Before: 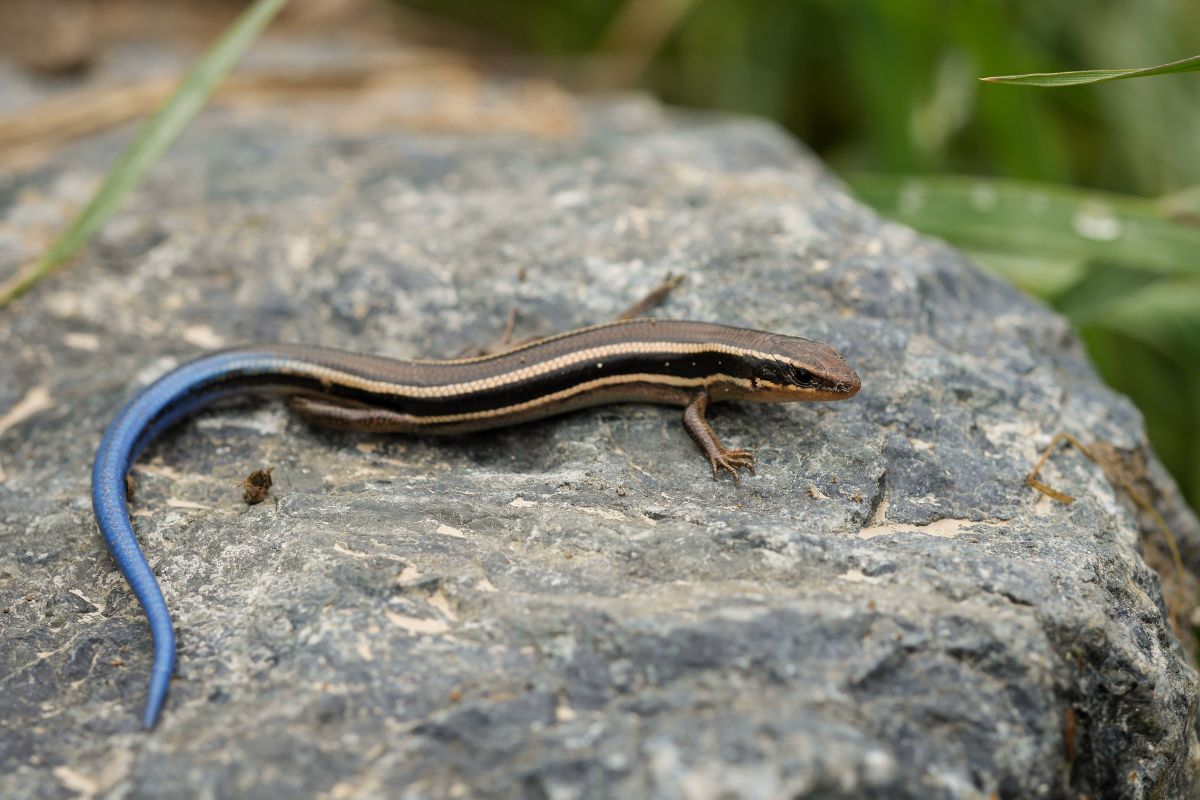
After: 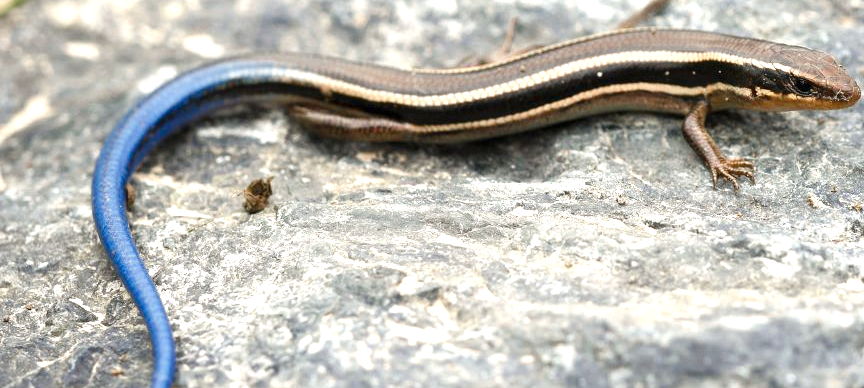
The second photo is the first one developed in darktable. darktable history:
color zones: curves: ch0 [(0, 0.5) (0.125, 0.4) (0.25, 0.5) (0.375, 0.4) (0.5, 0.4) (0.625, 0.35) (0.75, 0.35) (0.875, 0.5)]; ch1 [(0, 0.35) (0.125, 0.45) (0.25, 0.35) (0.375, 0.35) (0.5, 0.35) (0.625, 0.35) (0.75, 0.45) (0.875, 0.35)]; ch2 [(0, 0.6) (0.125, 0.5) (0.25, 0.5) (0.375, 0.6) (0.5, 0.6) (0.625, 0.5) (0.75, 0.5) (0.875, 0.5)]
crop: top 36.498%, right 27.964%, bottom 14.995%
exposure: black level correction 0, exposure 0.9 EV, compensate highlight preservation false
color balance rgb: linear chroma grading › shadows 32%, linear chroma grading › global chroma -2%, linear chroma grading › mid-tones 4%, perceptual saturation grading › global saturation -2%, perceptual saturation grading › highlights -8%, perceptual saturation grading › mid-tones 8%, perceptual saturation grading › shadows 4%, perceptual brilliance grading › highlights 8%, perceptual brilliance grading › mid-tones 4%, perceptual brilliance grading › shadows 2%, global vibrance 16%, saturation formula JzAzBz (2021)
